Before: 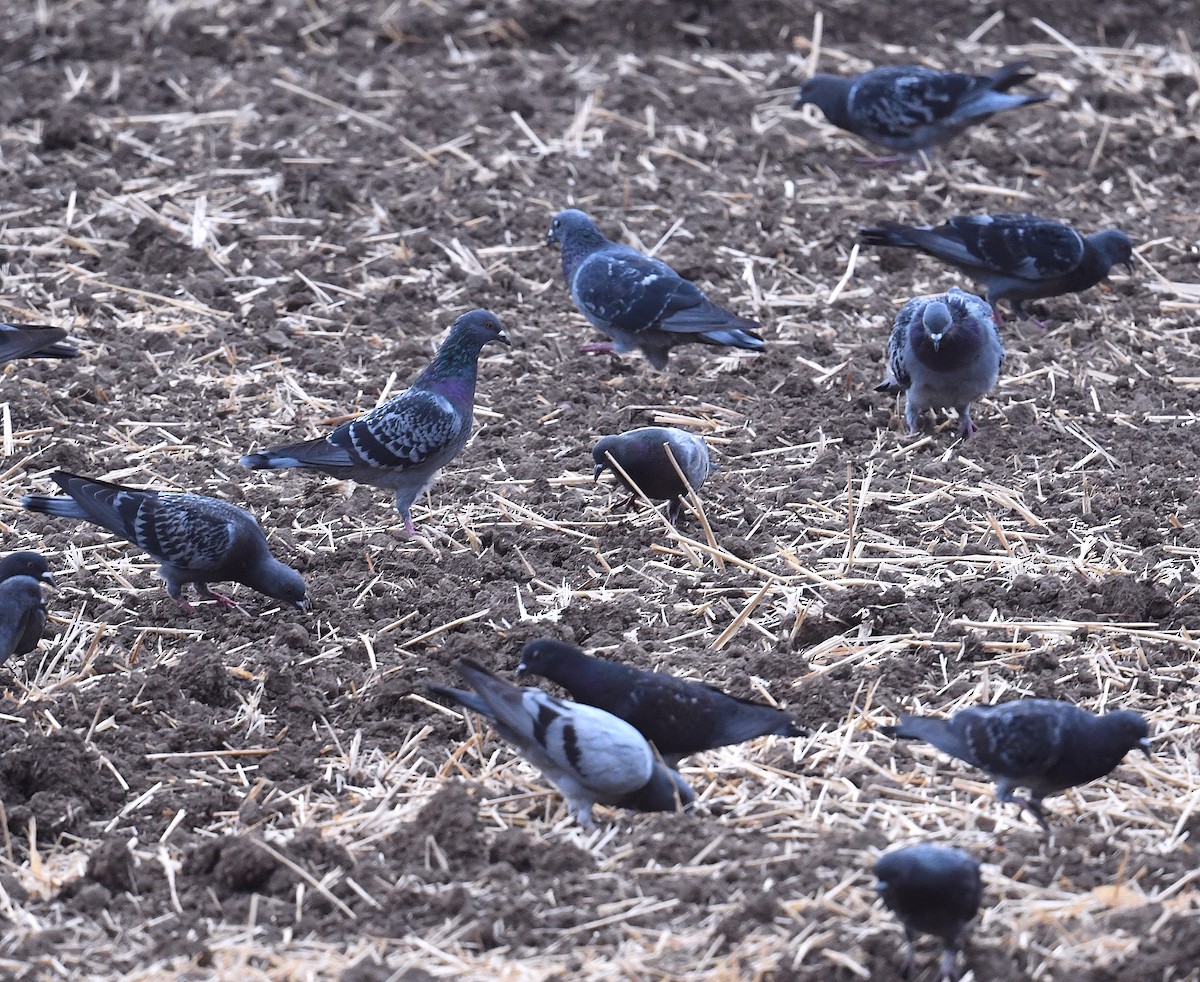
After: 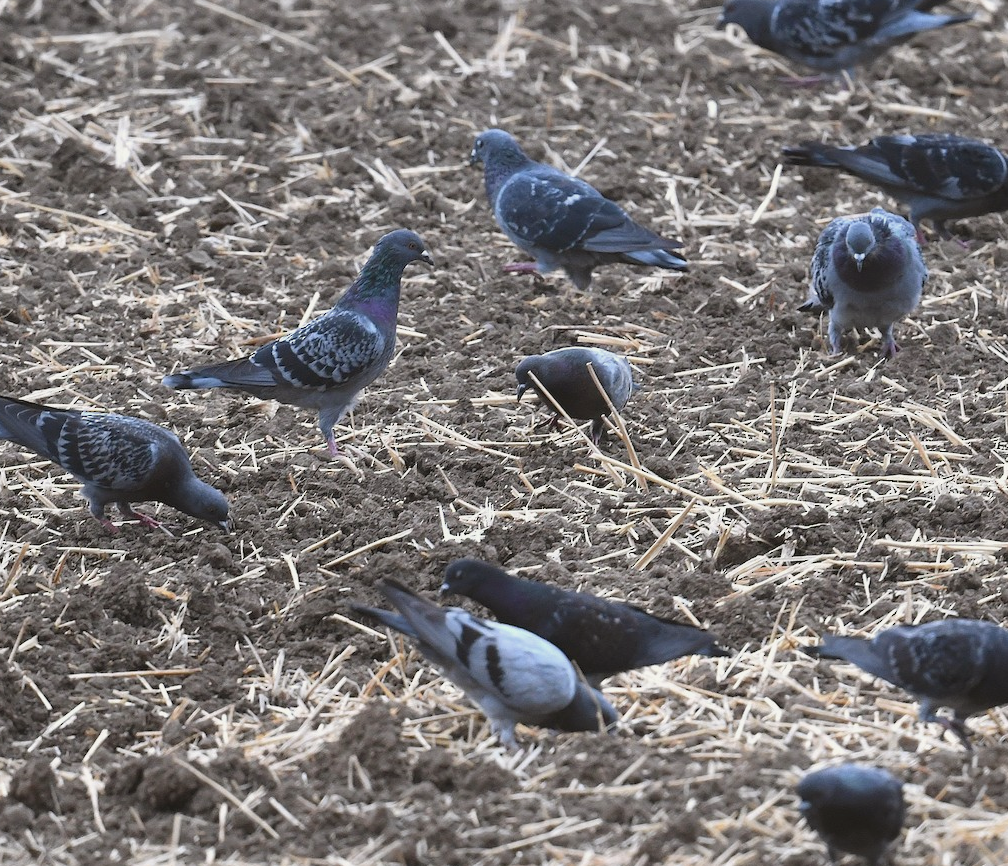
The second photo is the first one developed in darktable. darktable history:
crop: left 6.446%, top 8.188%, right 9.538%, bottom 3.548%
color balance: mode lift, gamma, gain (sRGB), lift [1.04, 1, 1, 0.97], gamma [1.01, 1, 1, 0.97], gain [0.96, 1, 1, 0.97]
